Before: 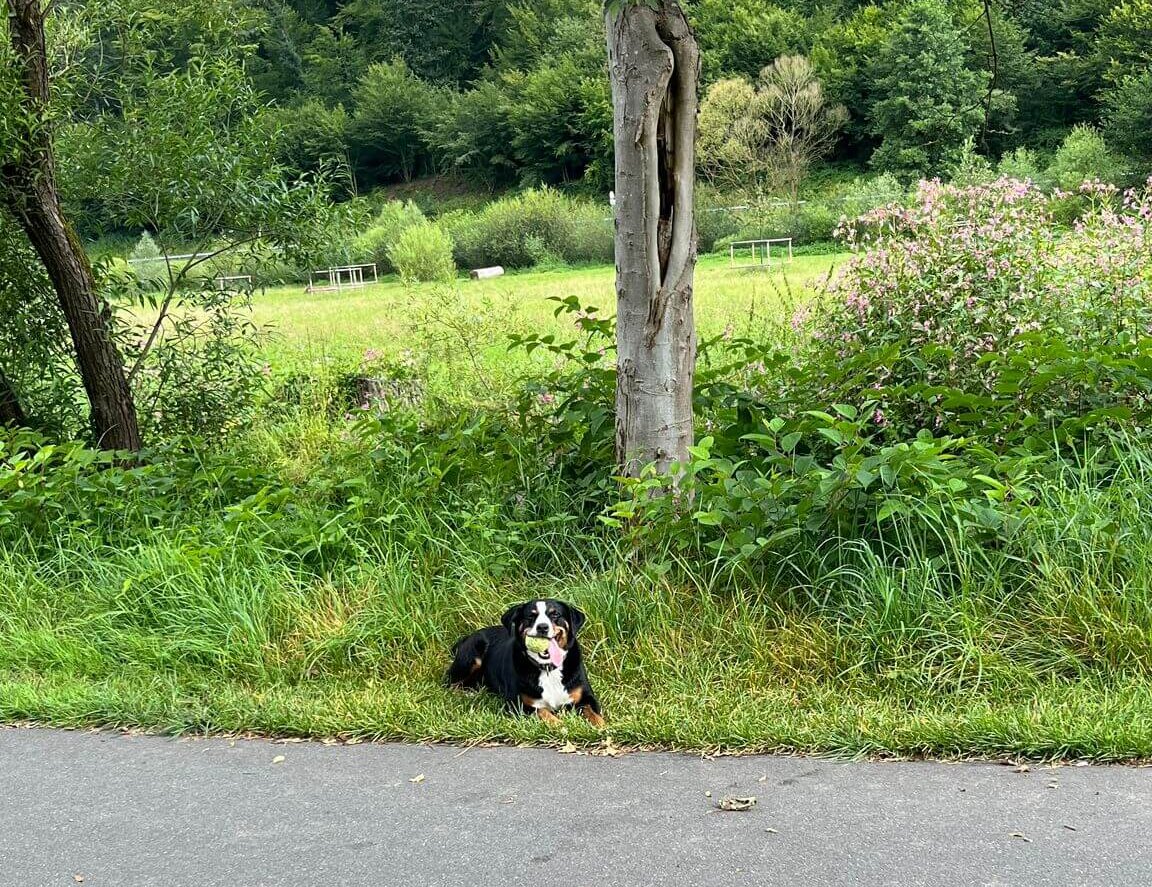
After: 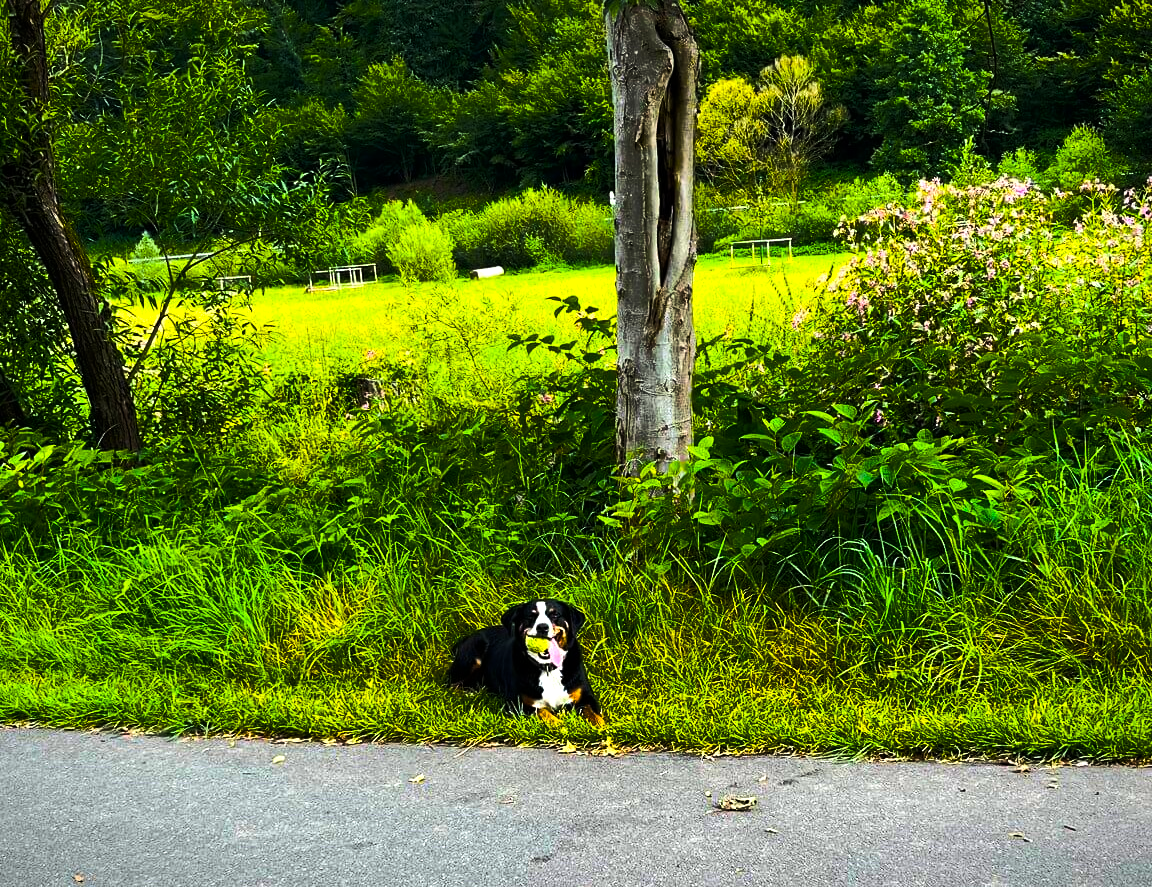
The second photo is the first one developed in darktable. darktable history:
color balance rgb: linear chroma grading › global chroma 40.15%, perceptual saturation grading › global saturation 60.58%, perceptual saturation grading › highlights 20.44%, perceptual saturation grading › shadows -50.36%, perceptual brilliance grading › highlights 2.19%, perceptual brilliance grading › mid-tones -50.36%, perceptual brilliance grading › shadows -50.36%
tone equalizer: -8 EV -0.417 EV, -7 EV -0.389 EV, -6 EV -0.333 EV, -5 EV -0.222 EV, -3 EV 0.222 EV, -2 EV 0.333 EV, -1 EV 0.389 EV, +0 EV 0.417 EV, edges refinement/feathering 500, mask exposure compensation -1.57 EV, preserve details no
vignetting: fall-off start 97.23%, saturation -0.024, center (-0.033, -0.042), width/height ratio 1.179, unbound false
